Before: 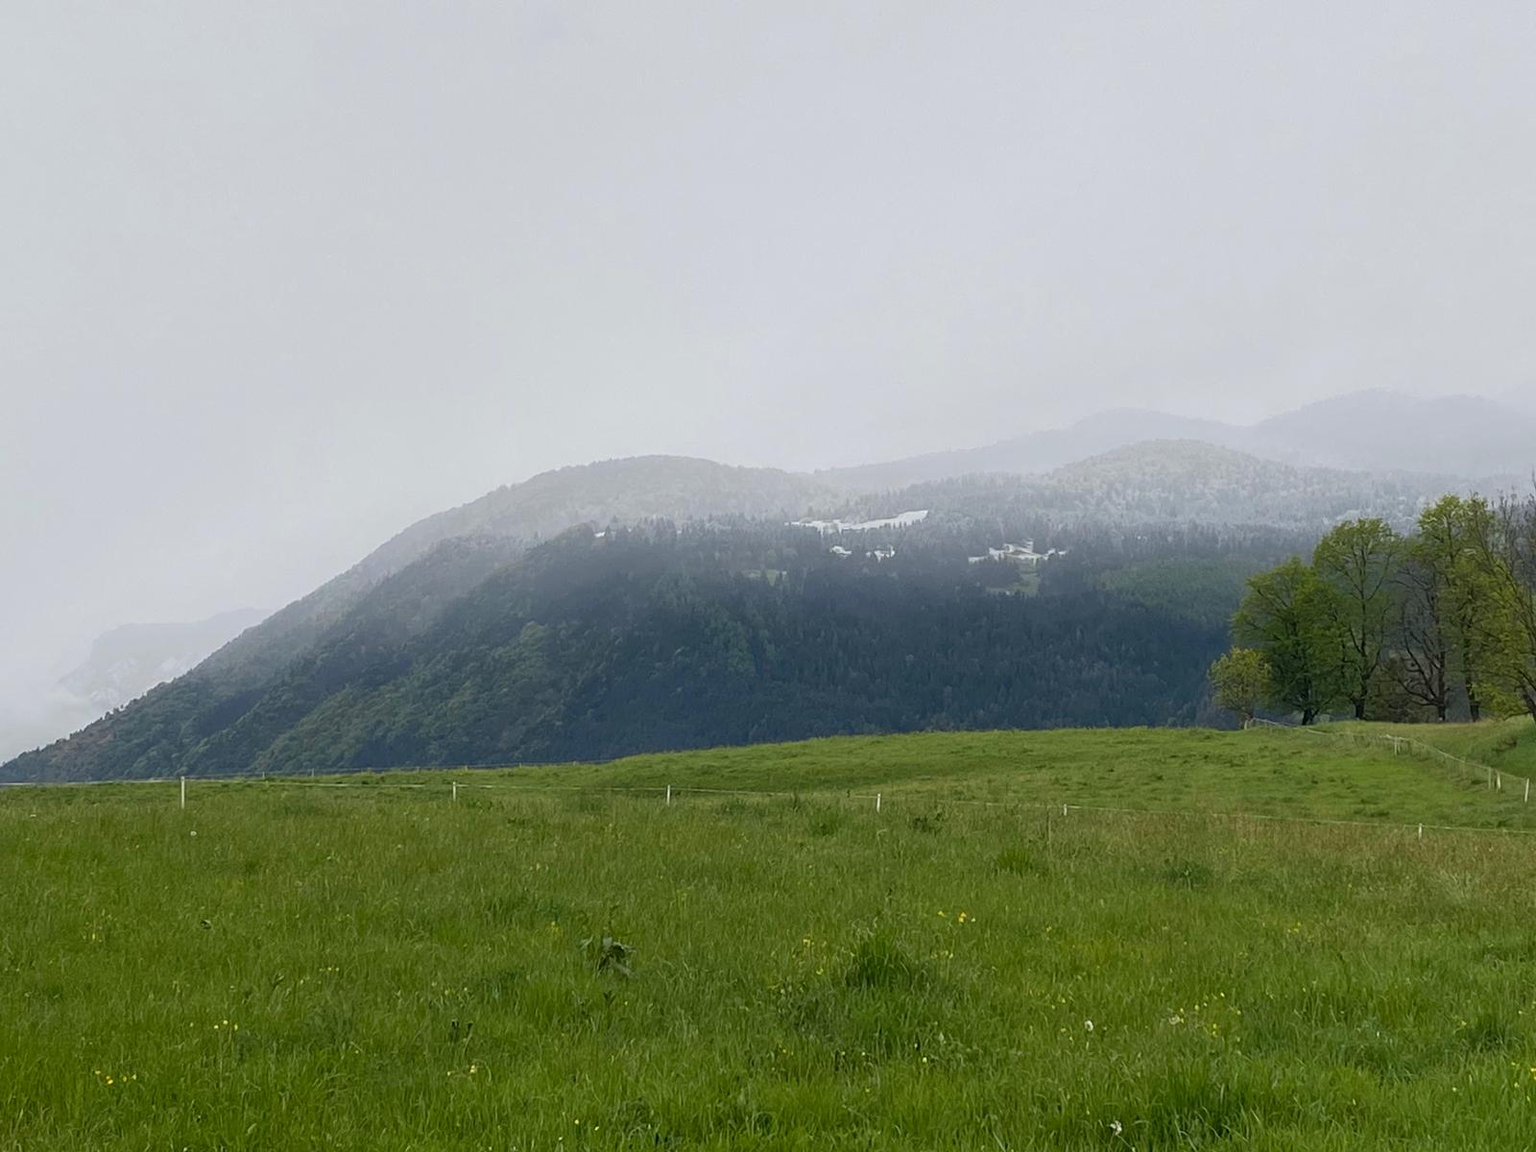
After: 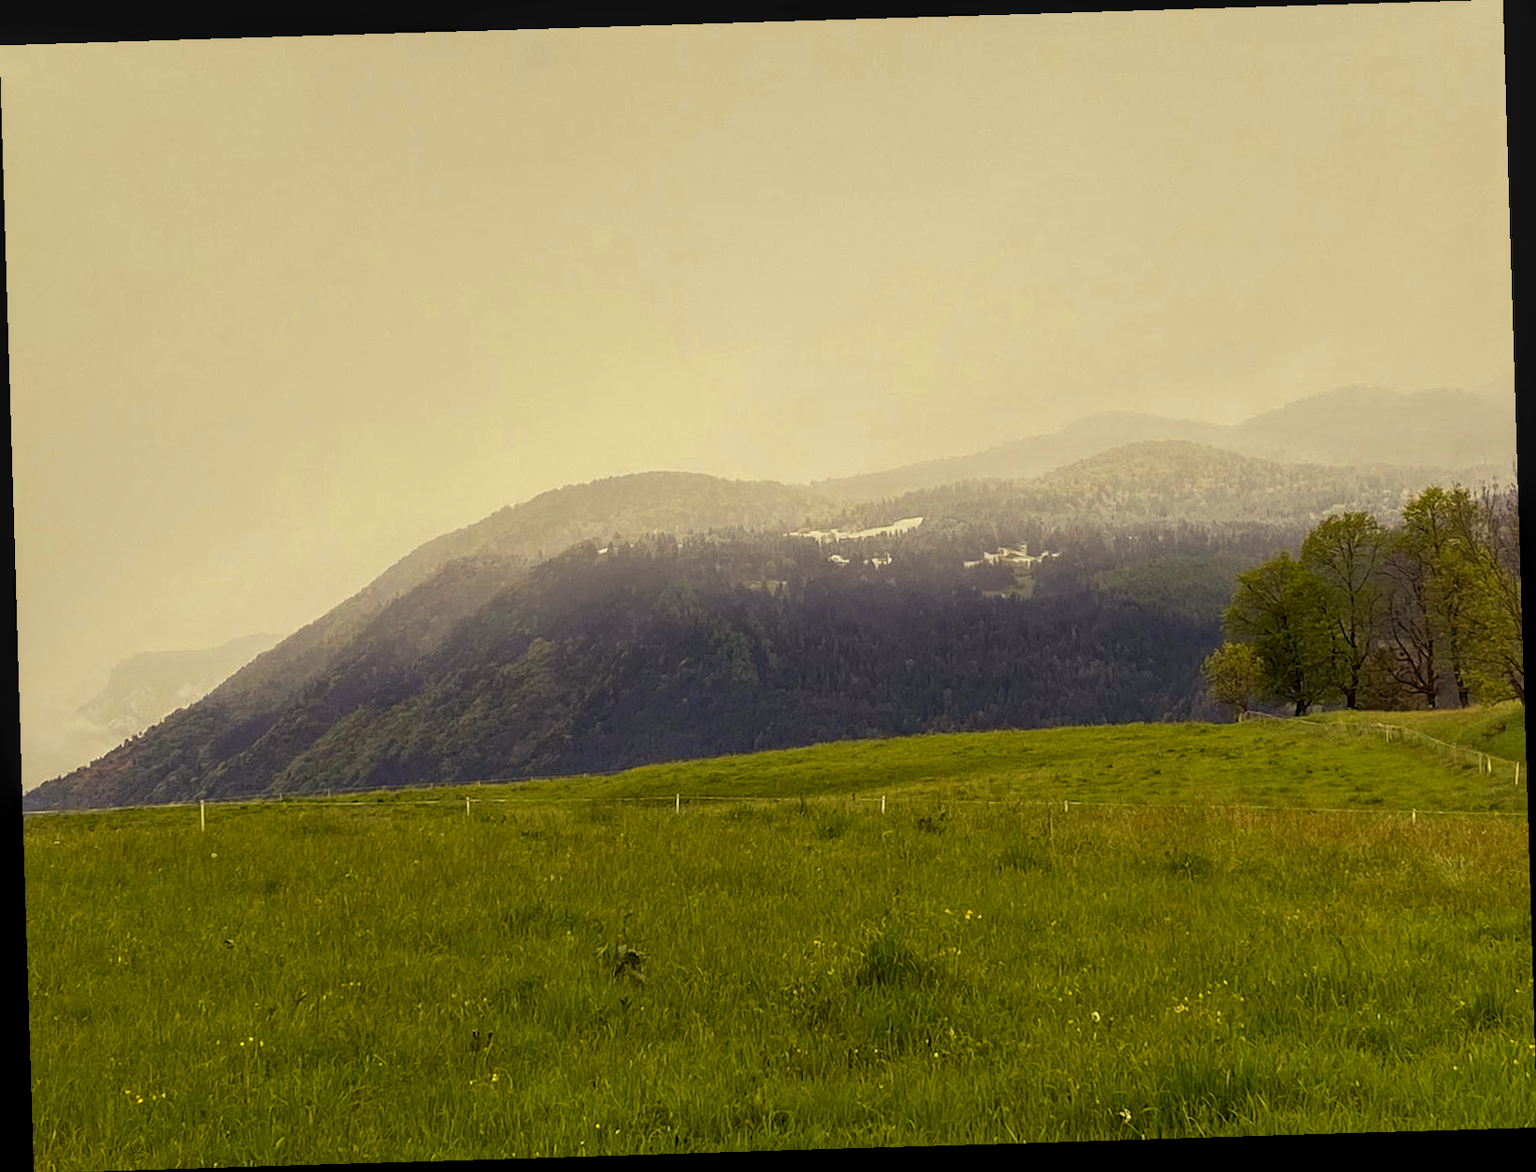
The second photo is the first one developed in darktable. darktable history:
contrast brightness saturation: brightness -0.02, saturation 0.35
exposure: exposure 0.15 EV, compensate highlight preservation false
color balance rgb: shadows lift › chroma 2%, shadows lift › hue 263°, highlights gain › chroma 8%, highlights gain › hue 84°, linear chroma grading › global chroma -15%, saturation formula JzAzBz (2021)
rotate and perspective: rotation -1.75°, automatic cropping off
rgb levels: mode RGB, independent channels, levels [[0, 0.5, 1], [0, 0.521, 1], [0, 0.536, 1]]
local contrast: on, module defaults
